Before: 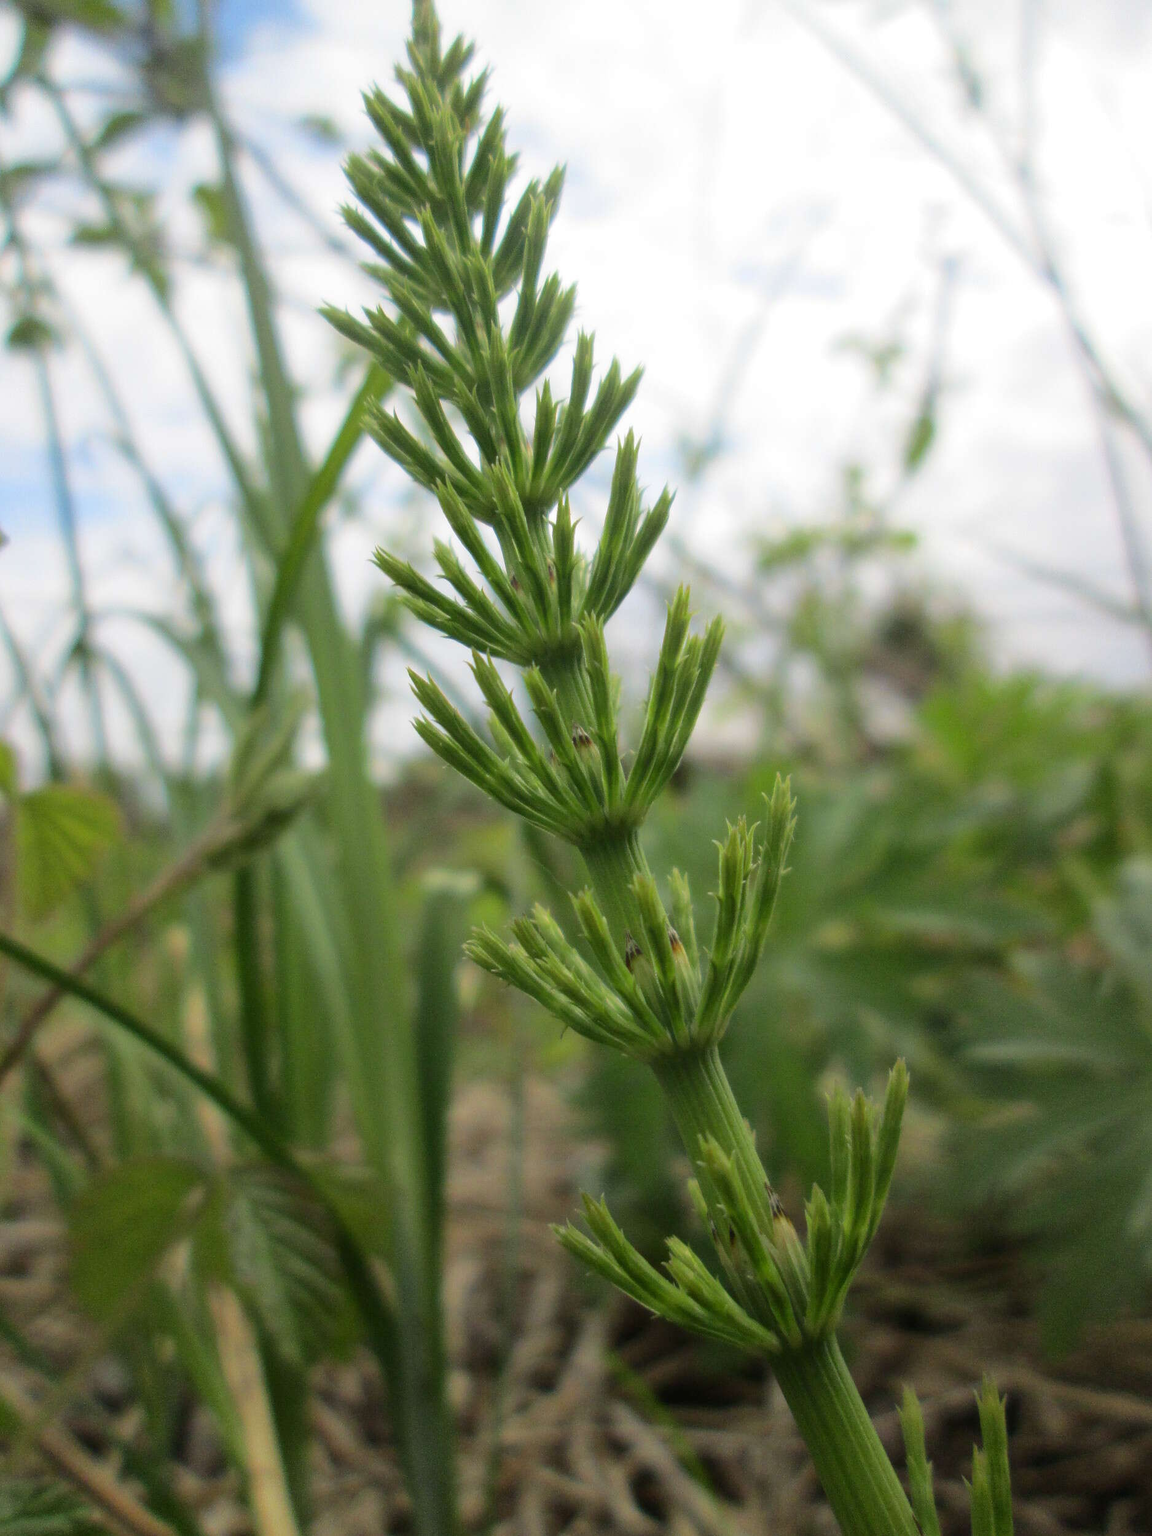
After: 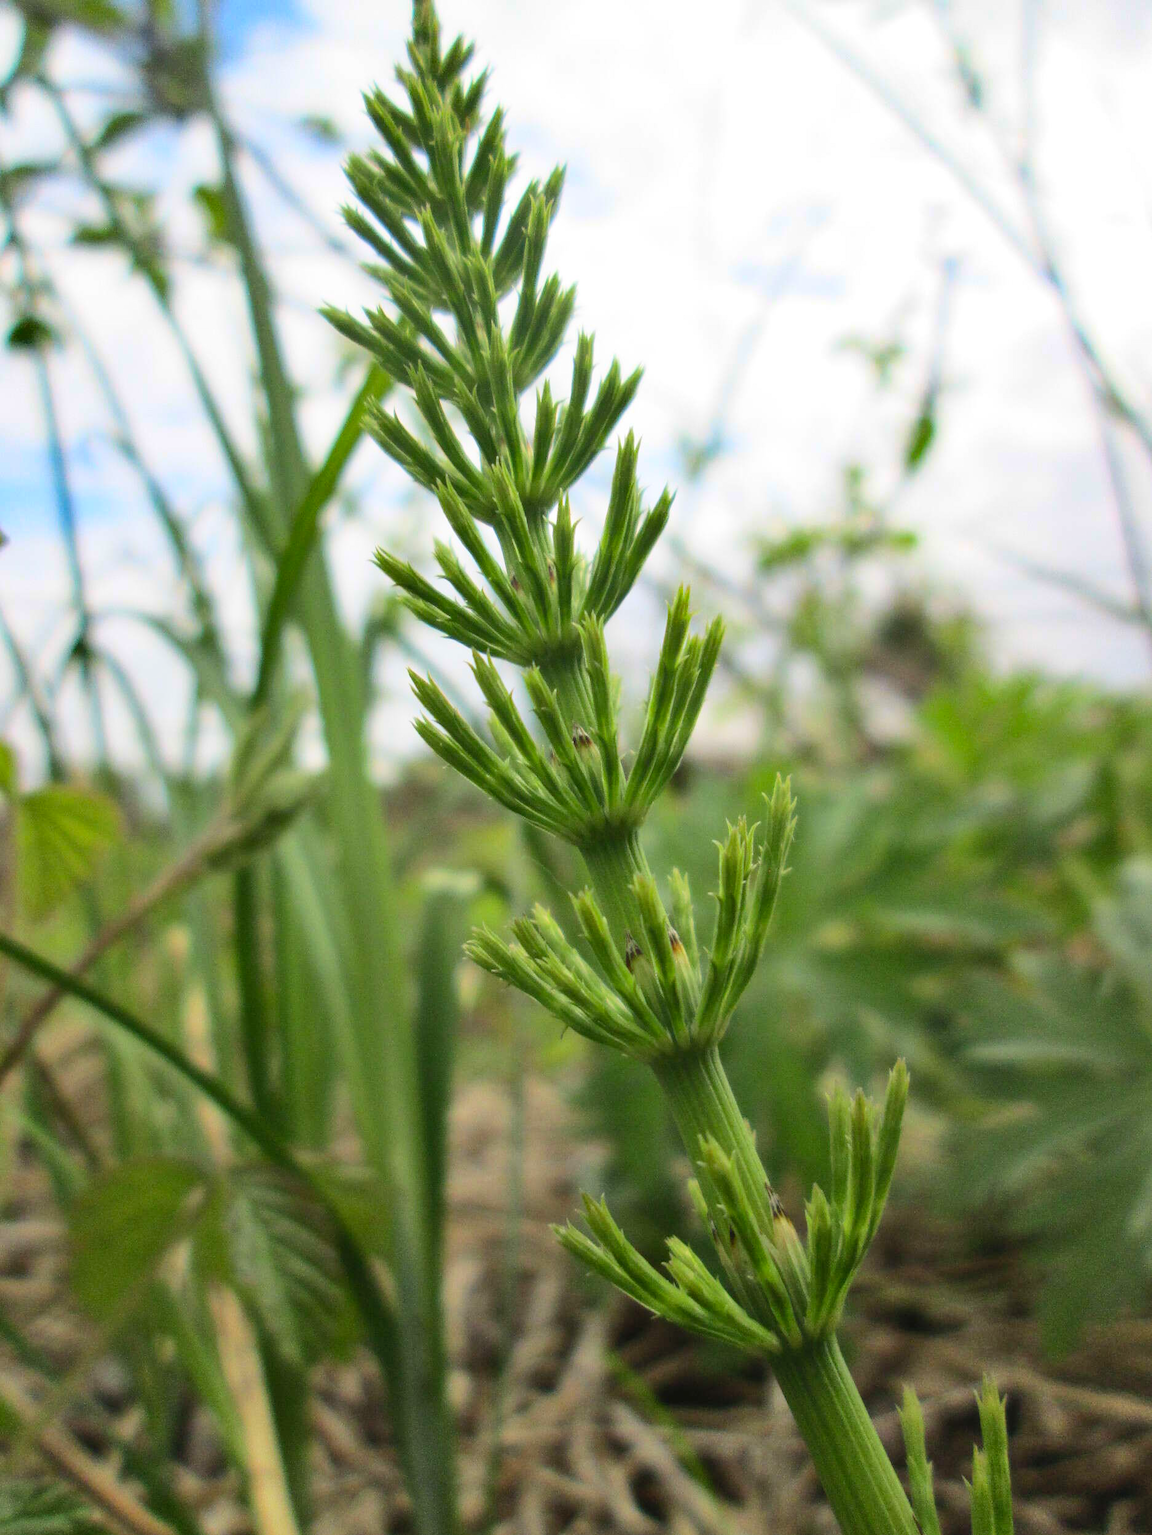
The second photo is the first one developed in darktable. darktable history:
contrast brightness saturation: contrast 0.204, brightness 0.161, saturation 0.226
shadows and highlights: white point adjustment 0.04, highlights color adjustment 73.62%, soften with gaussian
